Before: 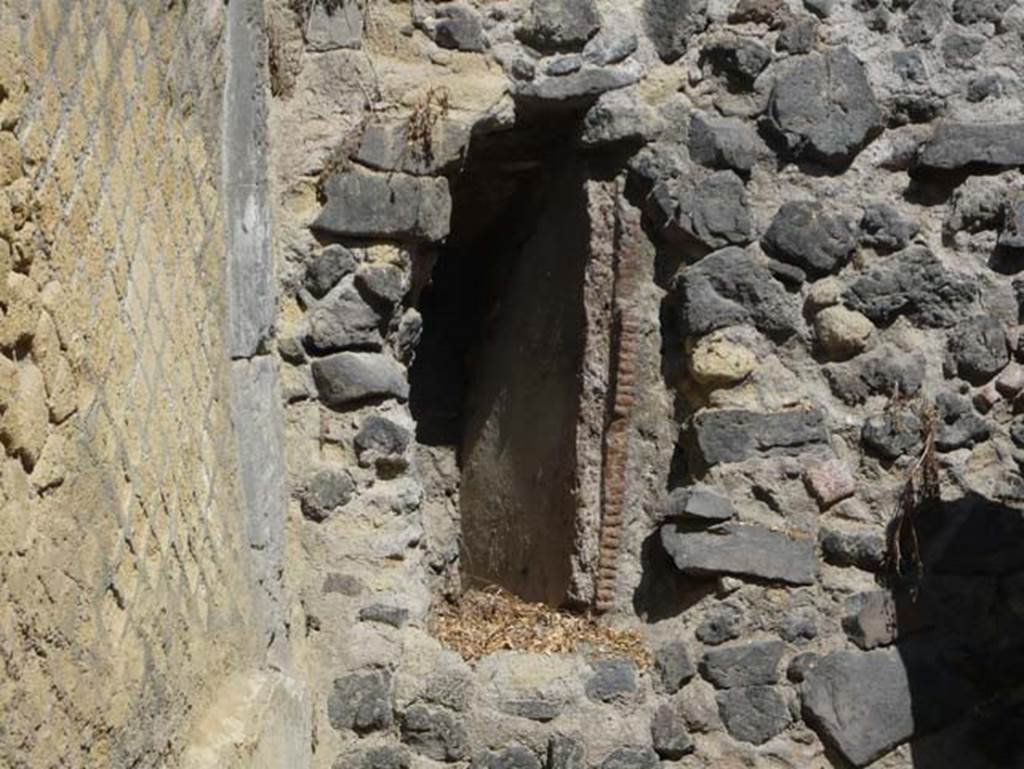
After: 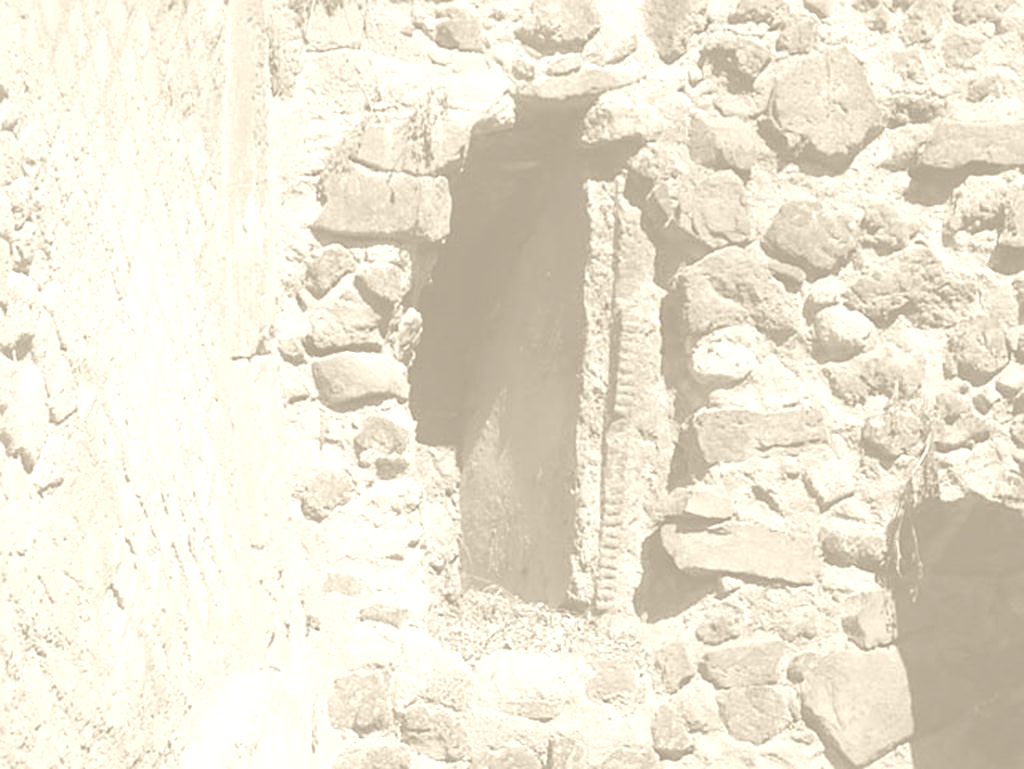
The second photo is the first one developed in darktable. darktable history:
sharpen: on, module defaults
colorize: hue 36°, saturation 71%, lightness 80.79%
